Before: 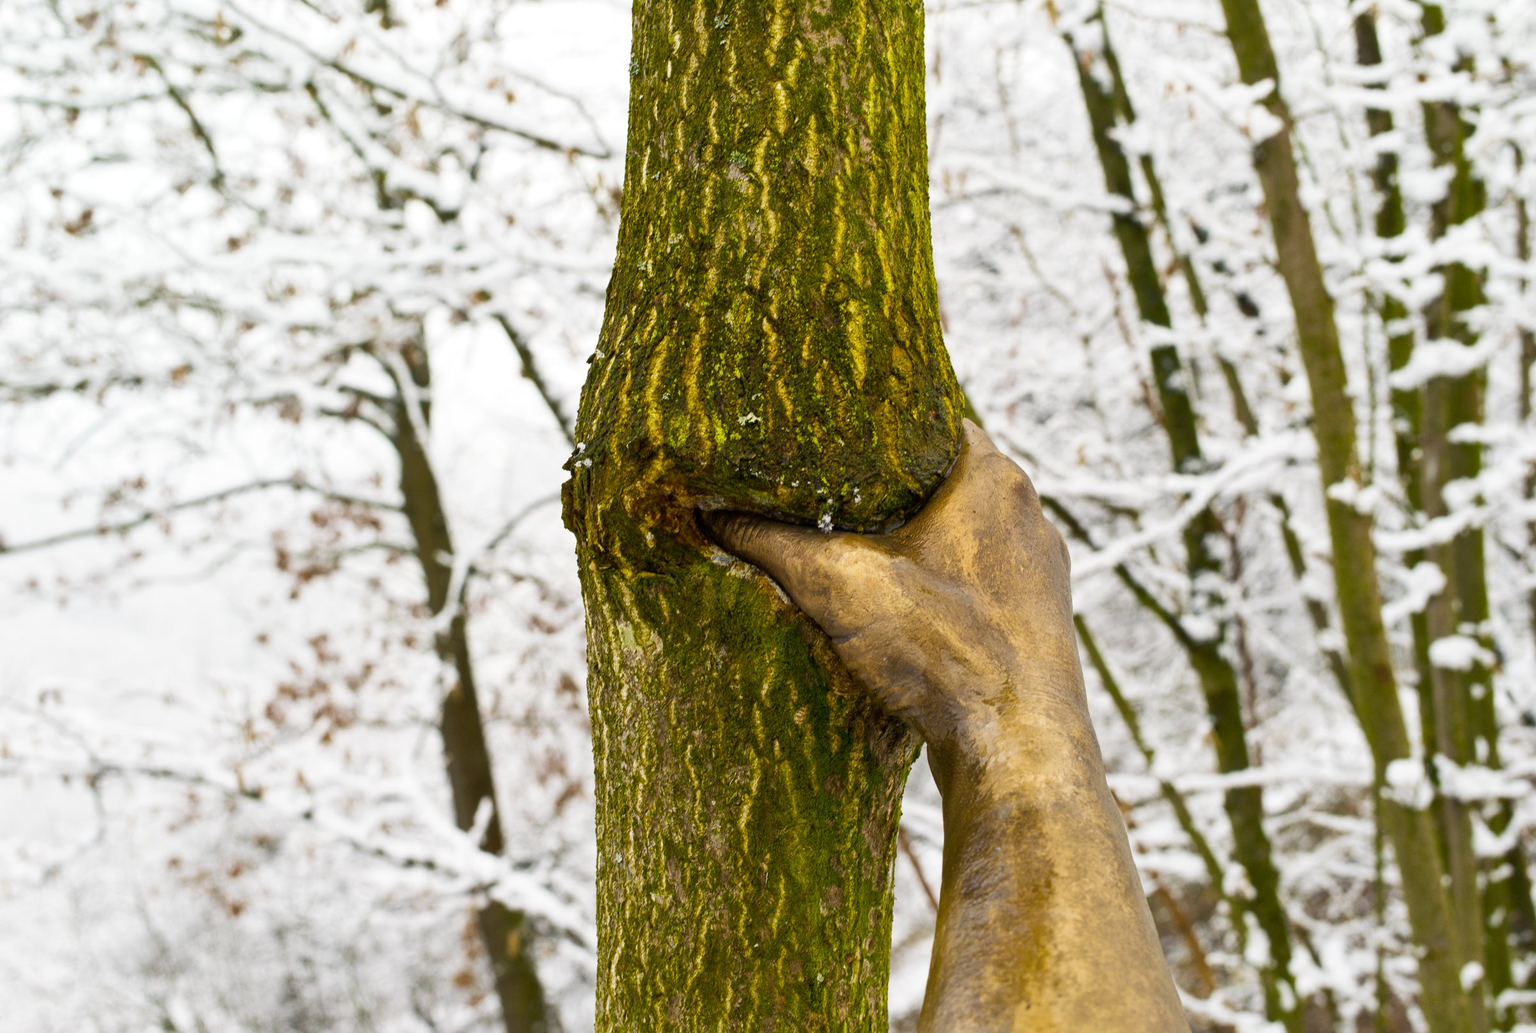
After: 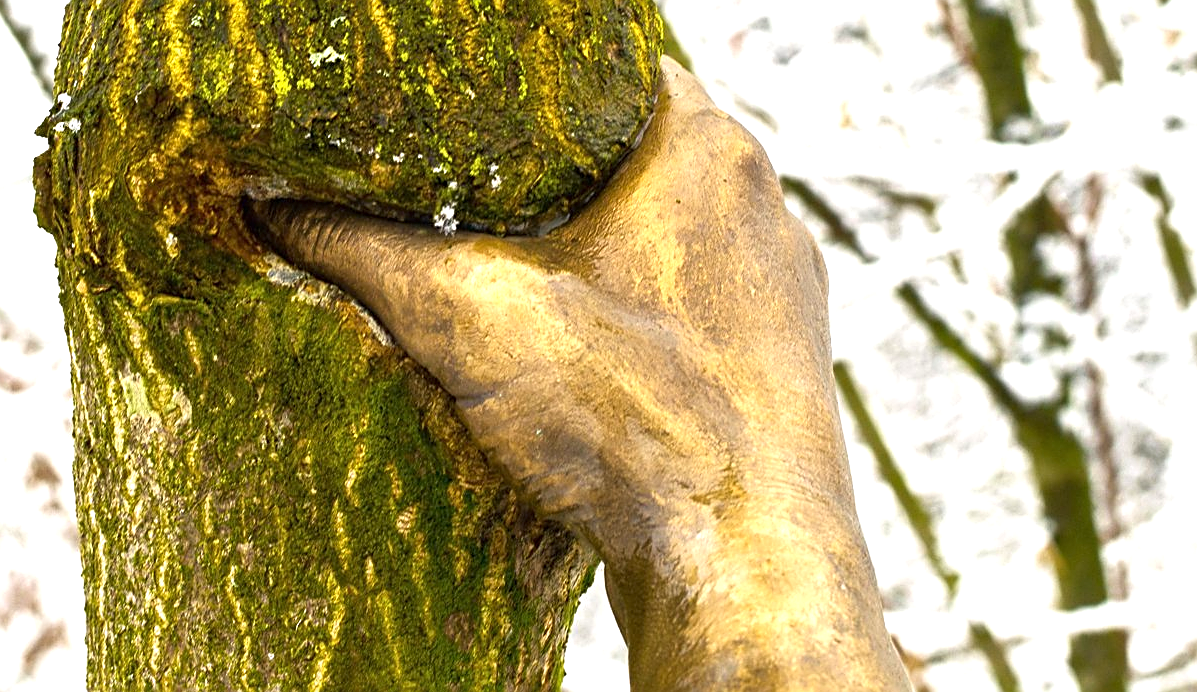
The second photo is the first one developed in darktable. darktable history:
crop: left 35.183%, top 37.067%, right 14.925%, bottom 20.05%
exposure: black level correction 0, exposure 0.948 EV, compensate exposure bias true, compensate highlight preservation false
sharpen: on, module defaults
